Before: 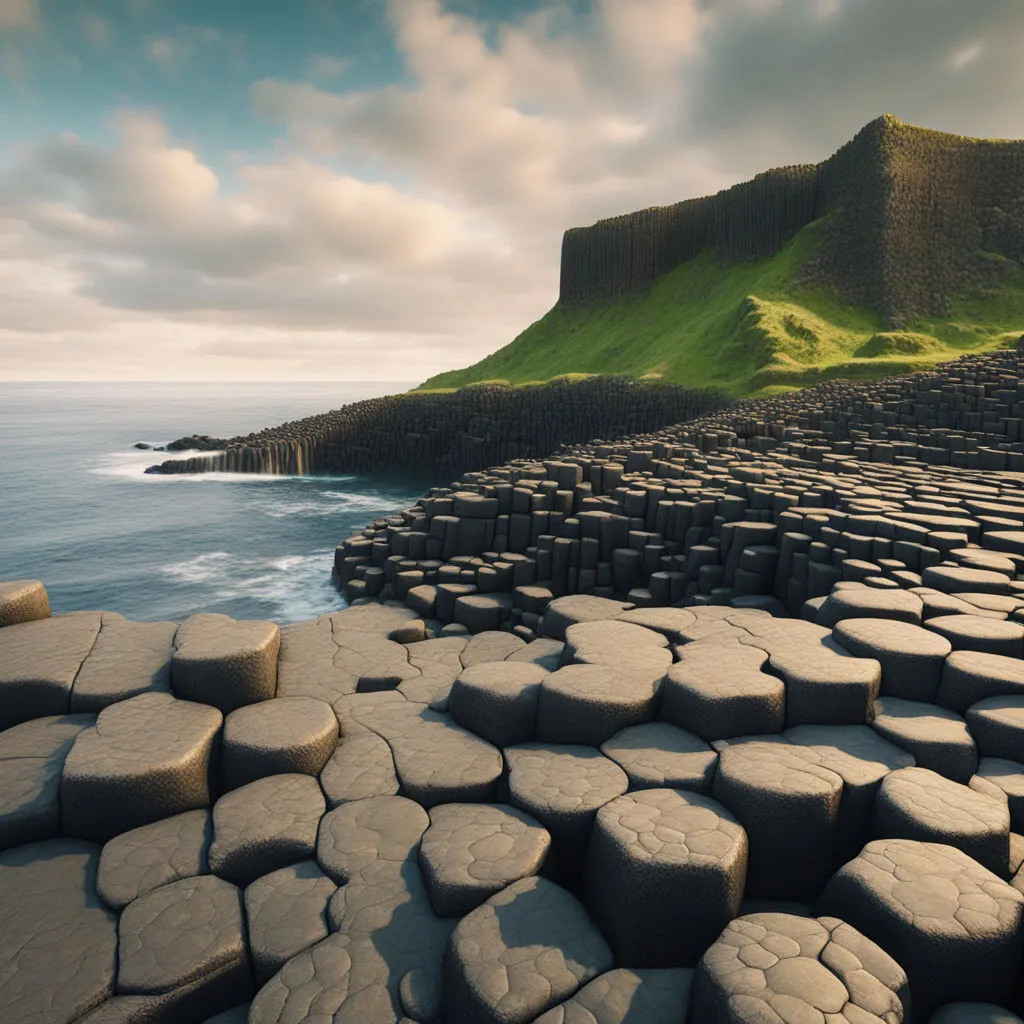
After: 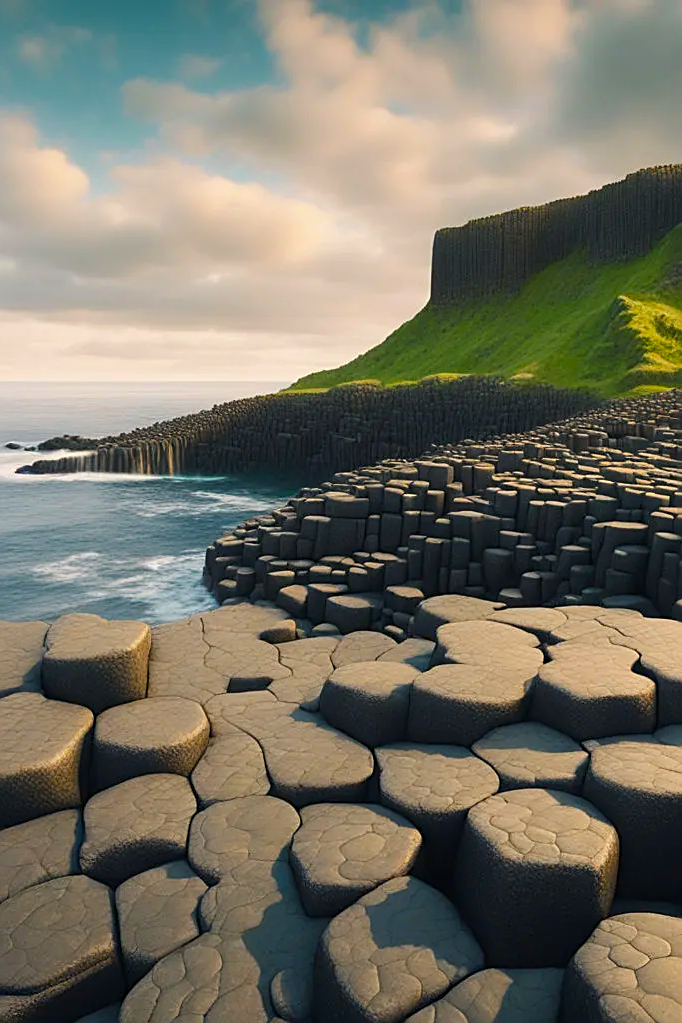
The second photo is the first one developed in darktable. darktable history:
crop and rotate: left 12.648%, right 20.685%
sharpen: on, module defaults
color balance rgb: perceptual saturation grading › global saturation 25%, global vibrance 20%
